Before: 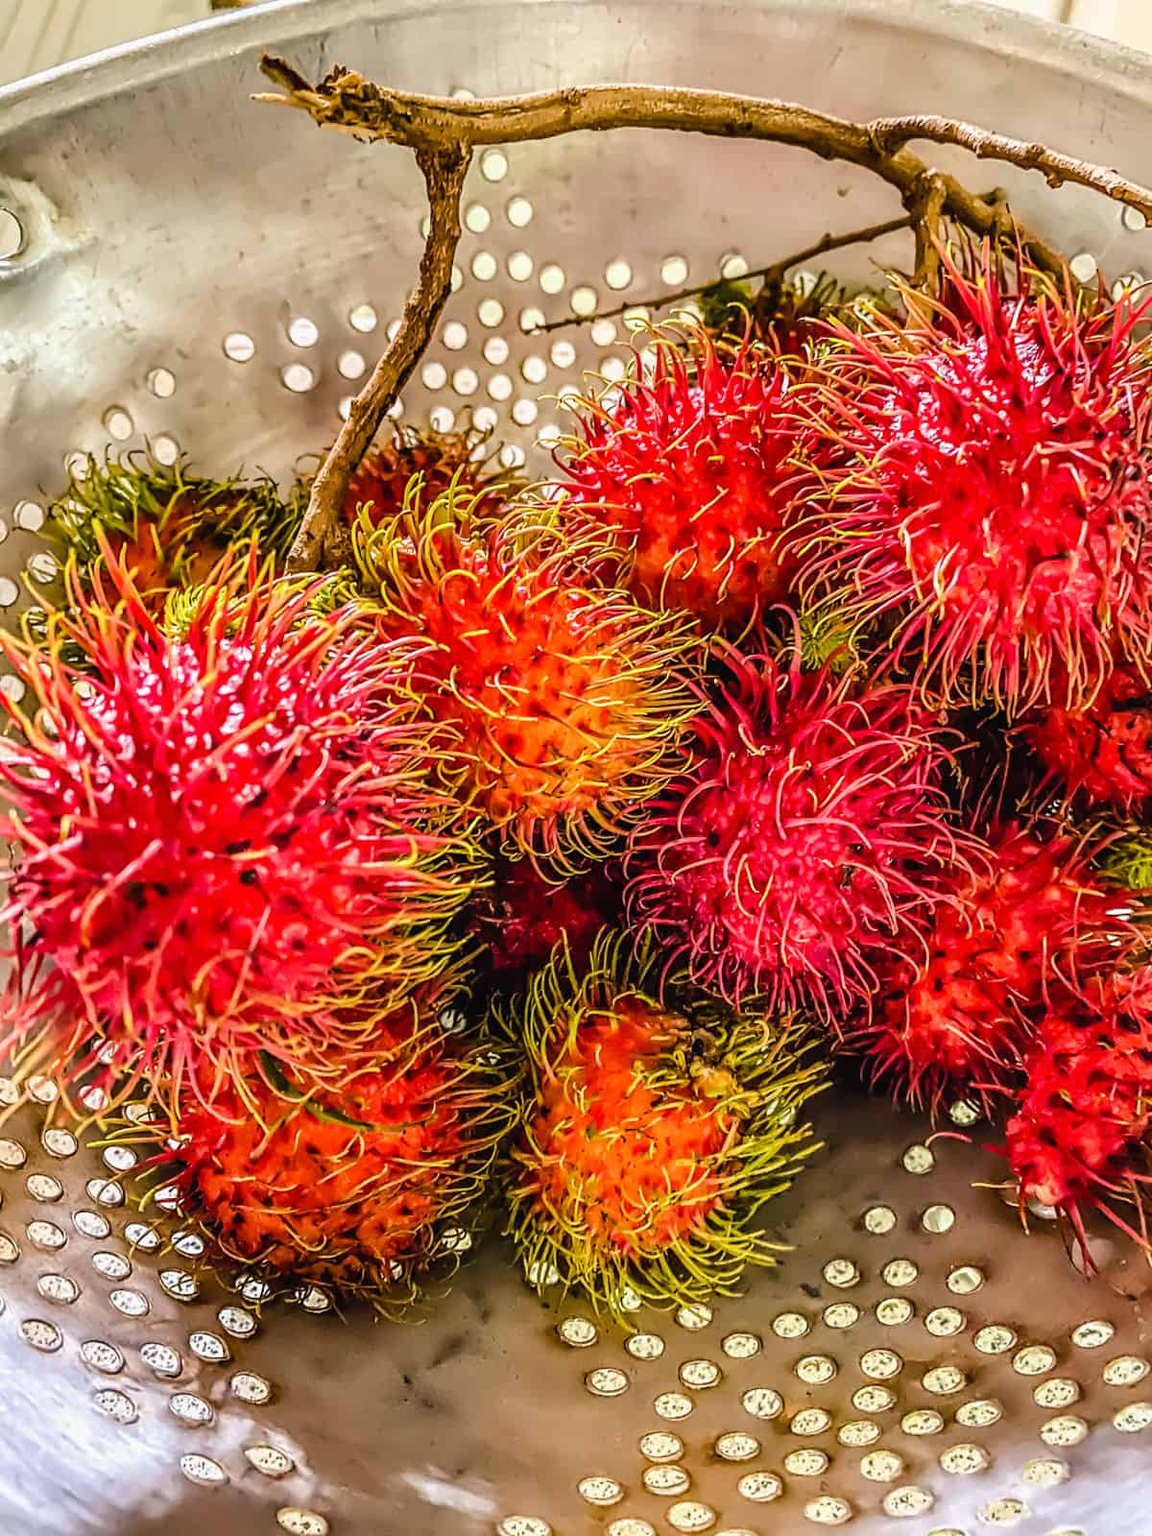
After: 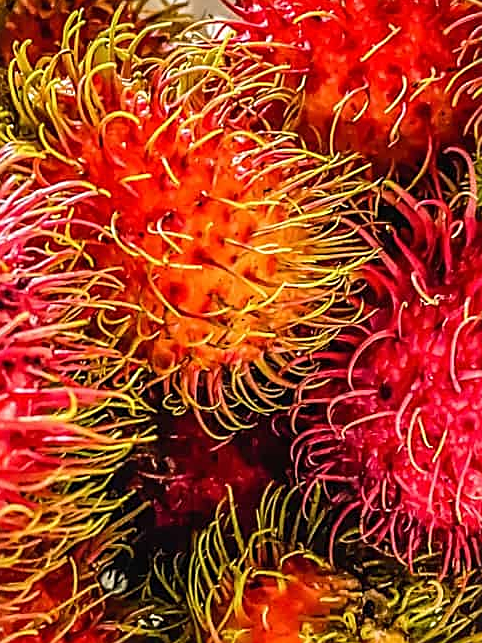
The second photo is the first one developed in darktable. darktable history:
crop: left 29.914%, top 30.167%, right 29.903%, bottom 29.585%
sharpen: on, module defaults
